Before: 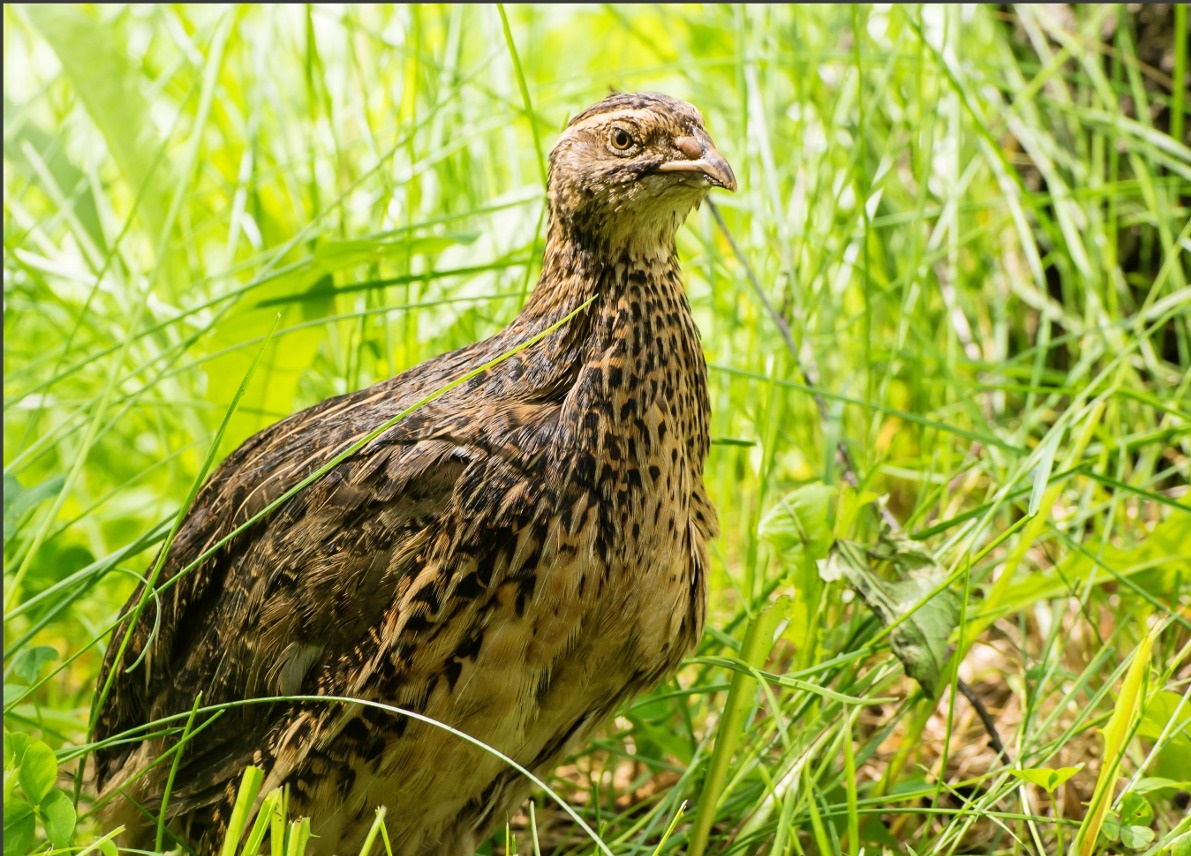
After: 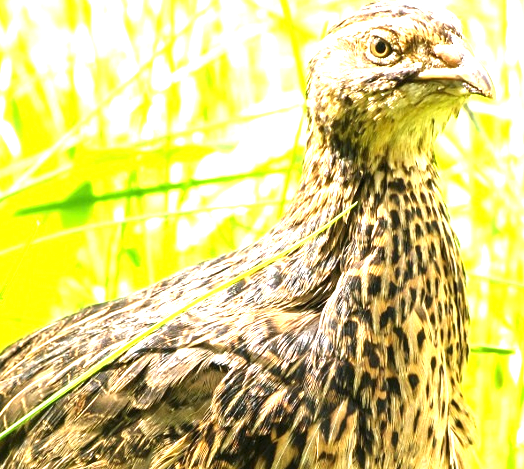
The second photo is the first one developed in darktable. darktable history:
exposure: black level correction 0, exposure 1.741 EV, compensate exposure bias true, compensate highlight preservation false
crop: left 20.248%, top 10.86%, right 35.675%, bottom 34.321%
